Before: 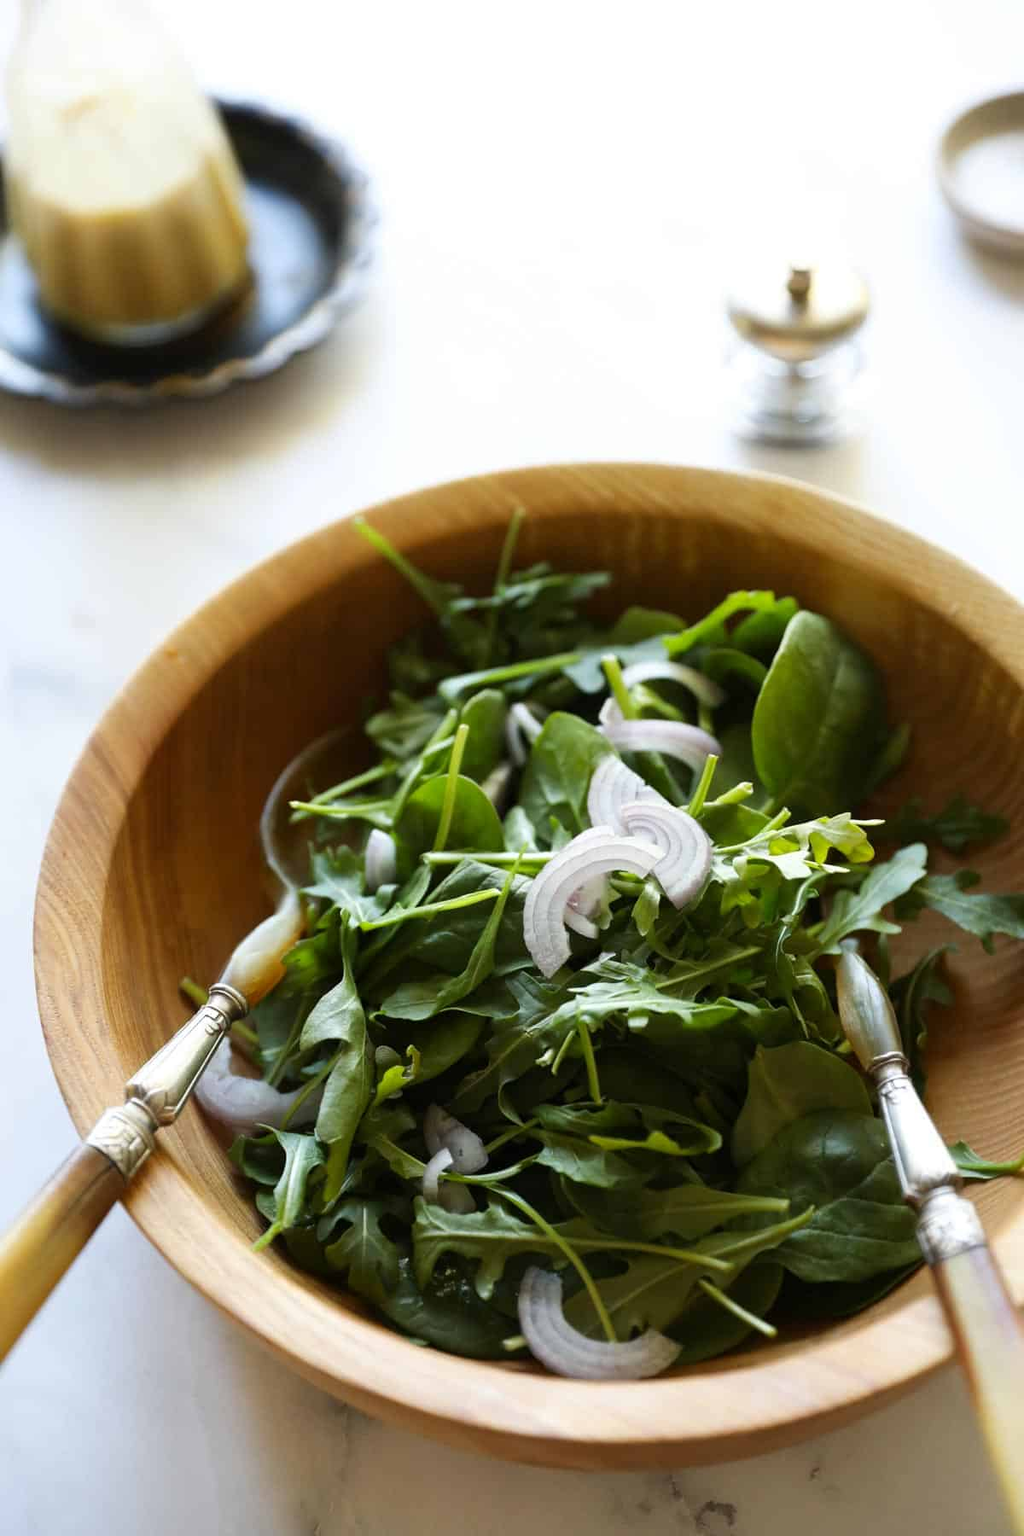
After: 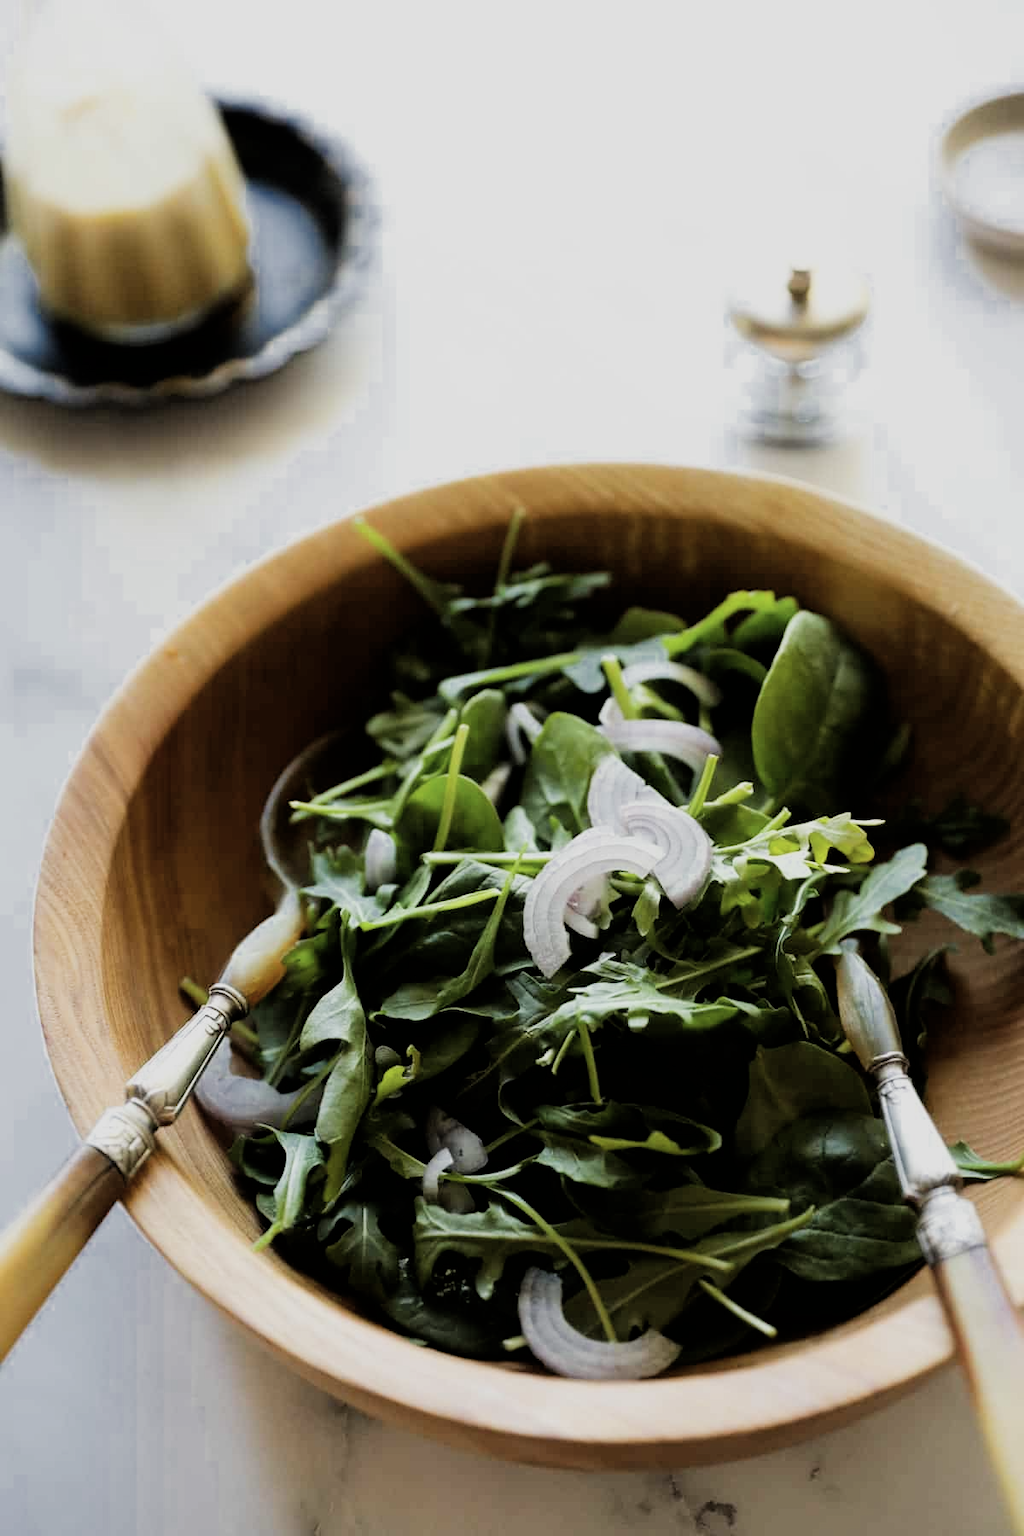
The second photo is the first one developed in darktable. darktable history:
color zones: curves: ch0 [(0, 0.497) (0.143, 0.5) (0.286, 0.5) (0.429, 0.483) (0.571, 0.116) (0.714, -0.006) (0.857, 0.28) (1, 0.497)]
color correction: saturation 0.85
color balance rgb: saturation formula JzAzBz (2021)
filmic rgb: black relative exposure -5 EV, hardness 2.88, contrast 1.2, highlights saturation mix -30%
